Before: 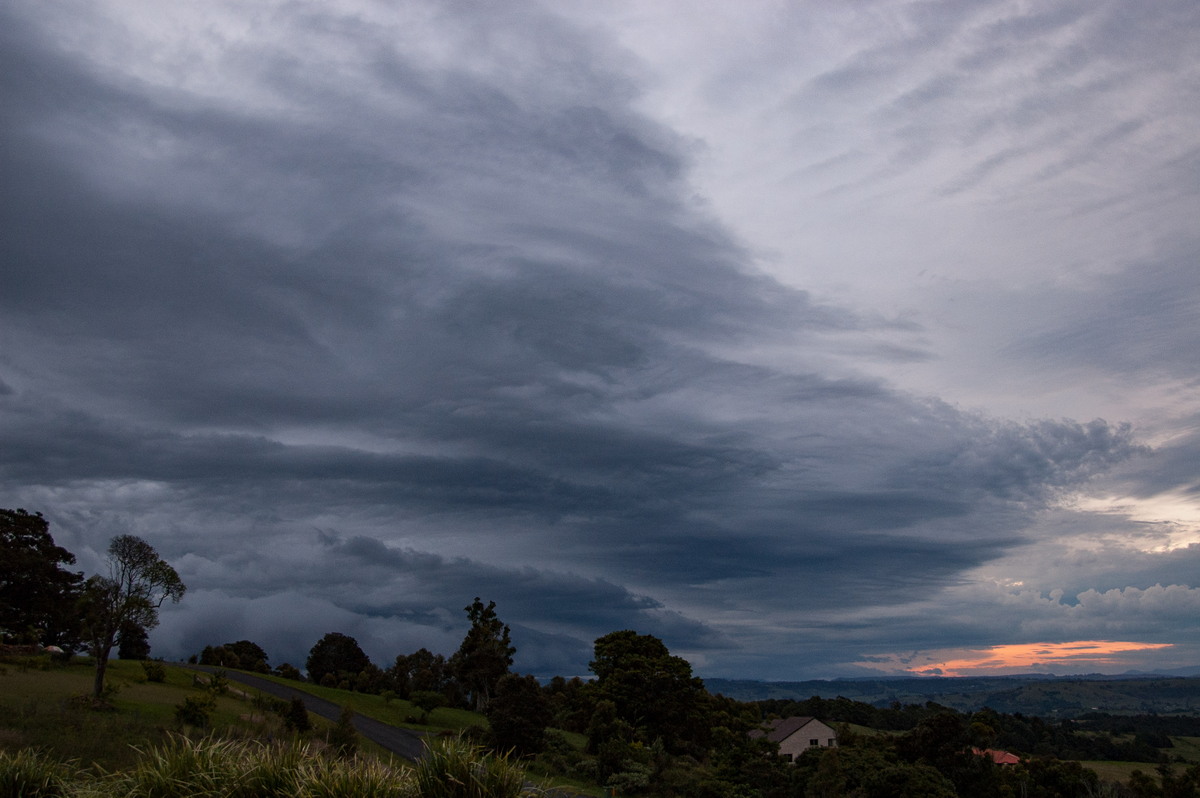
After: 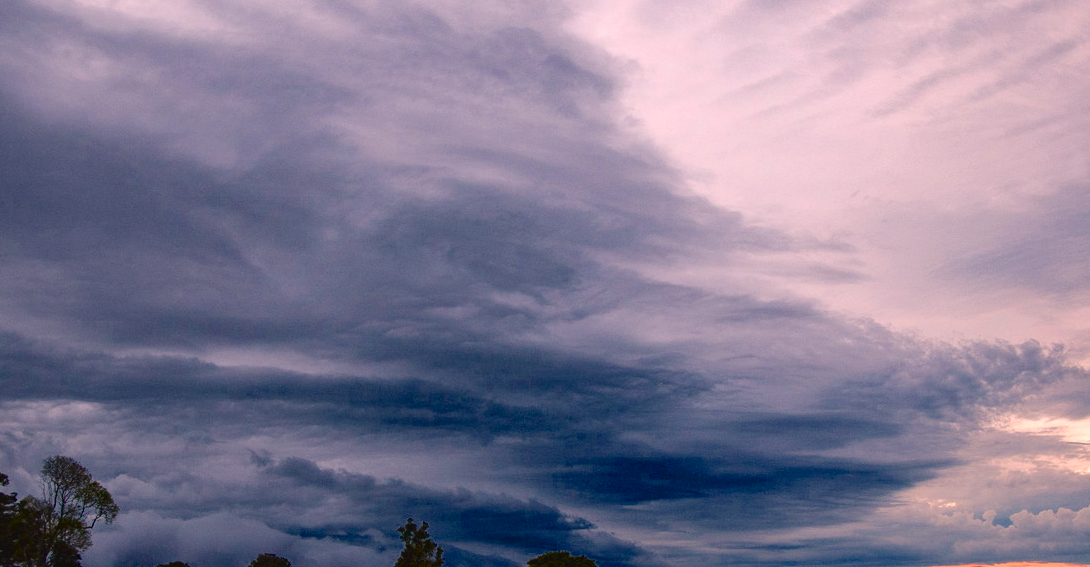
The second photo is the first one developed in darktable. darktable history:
color balance rgb: highlights gain › chroma 4.442%, highlights gain › hue 32.42°, global offset › luminance 0.482%, perceptual saturation grading › global saturation 0.284%, perceptual saturation grading › mid-tones 6.142%, perceptual saturation grading › shadows 72.205%, global vibrance 10.463%, saturation formula JzAzBz (2021)
levels: mode automatic, levels [0.116, 0.574, 1]
crop: left 5.595%, top 9.954%, right 3.494%, bottom 18.899%
exposure: black level correction 0.001, exposure 0.5 EV, compensate highlight preservation false
